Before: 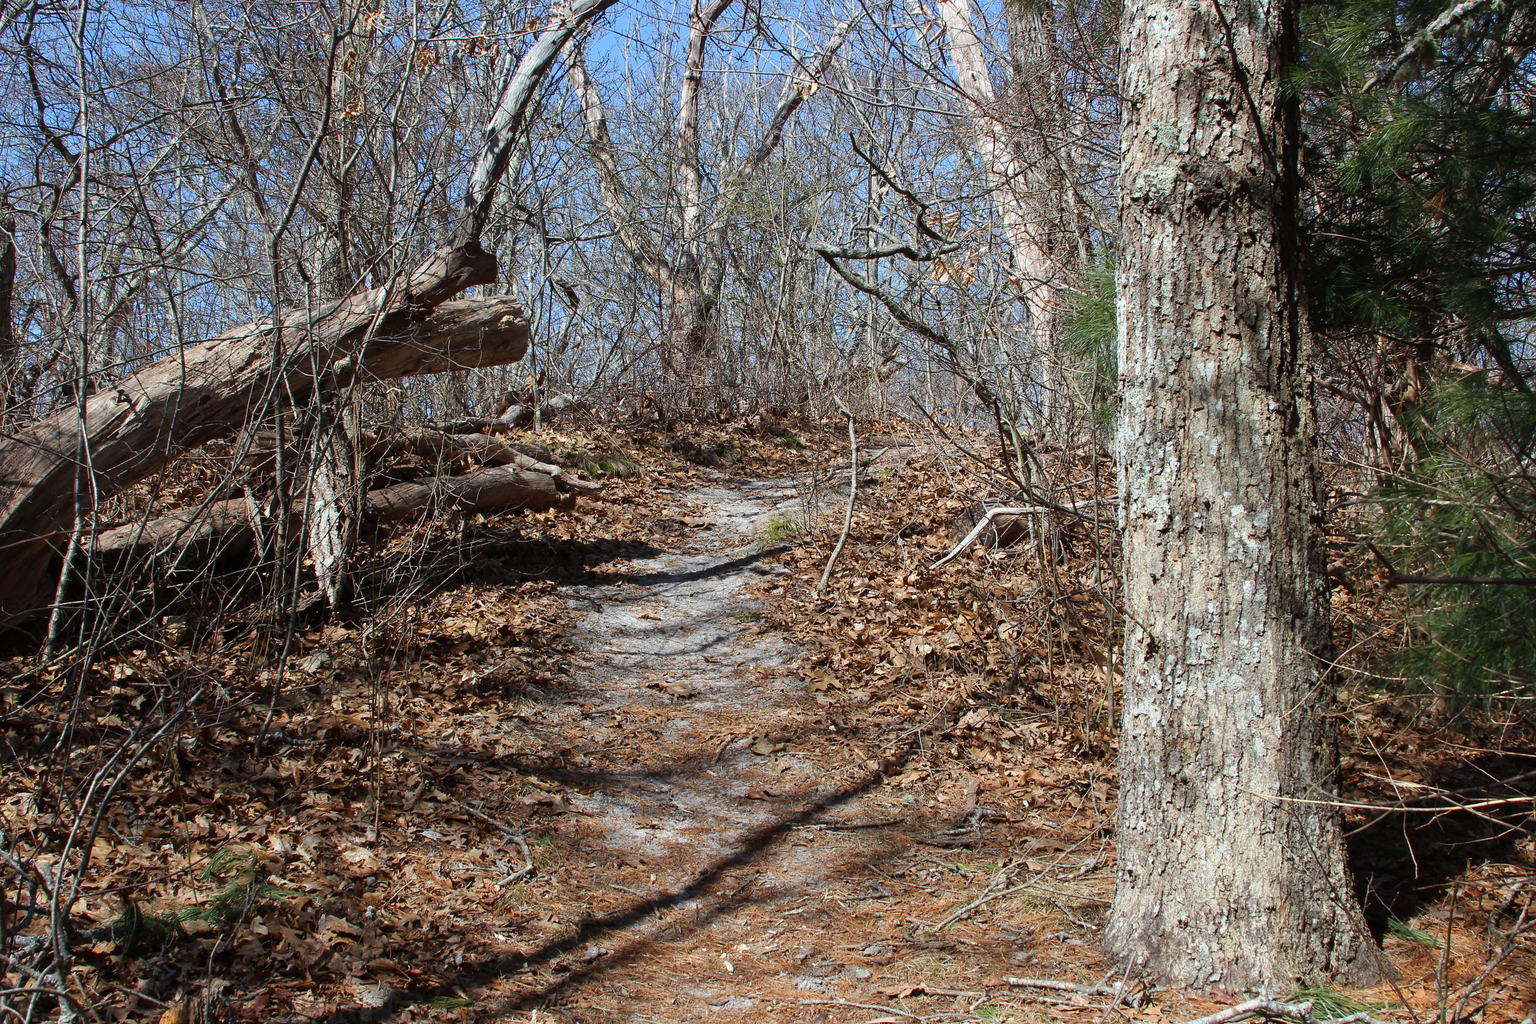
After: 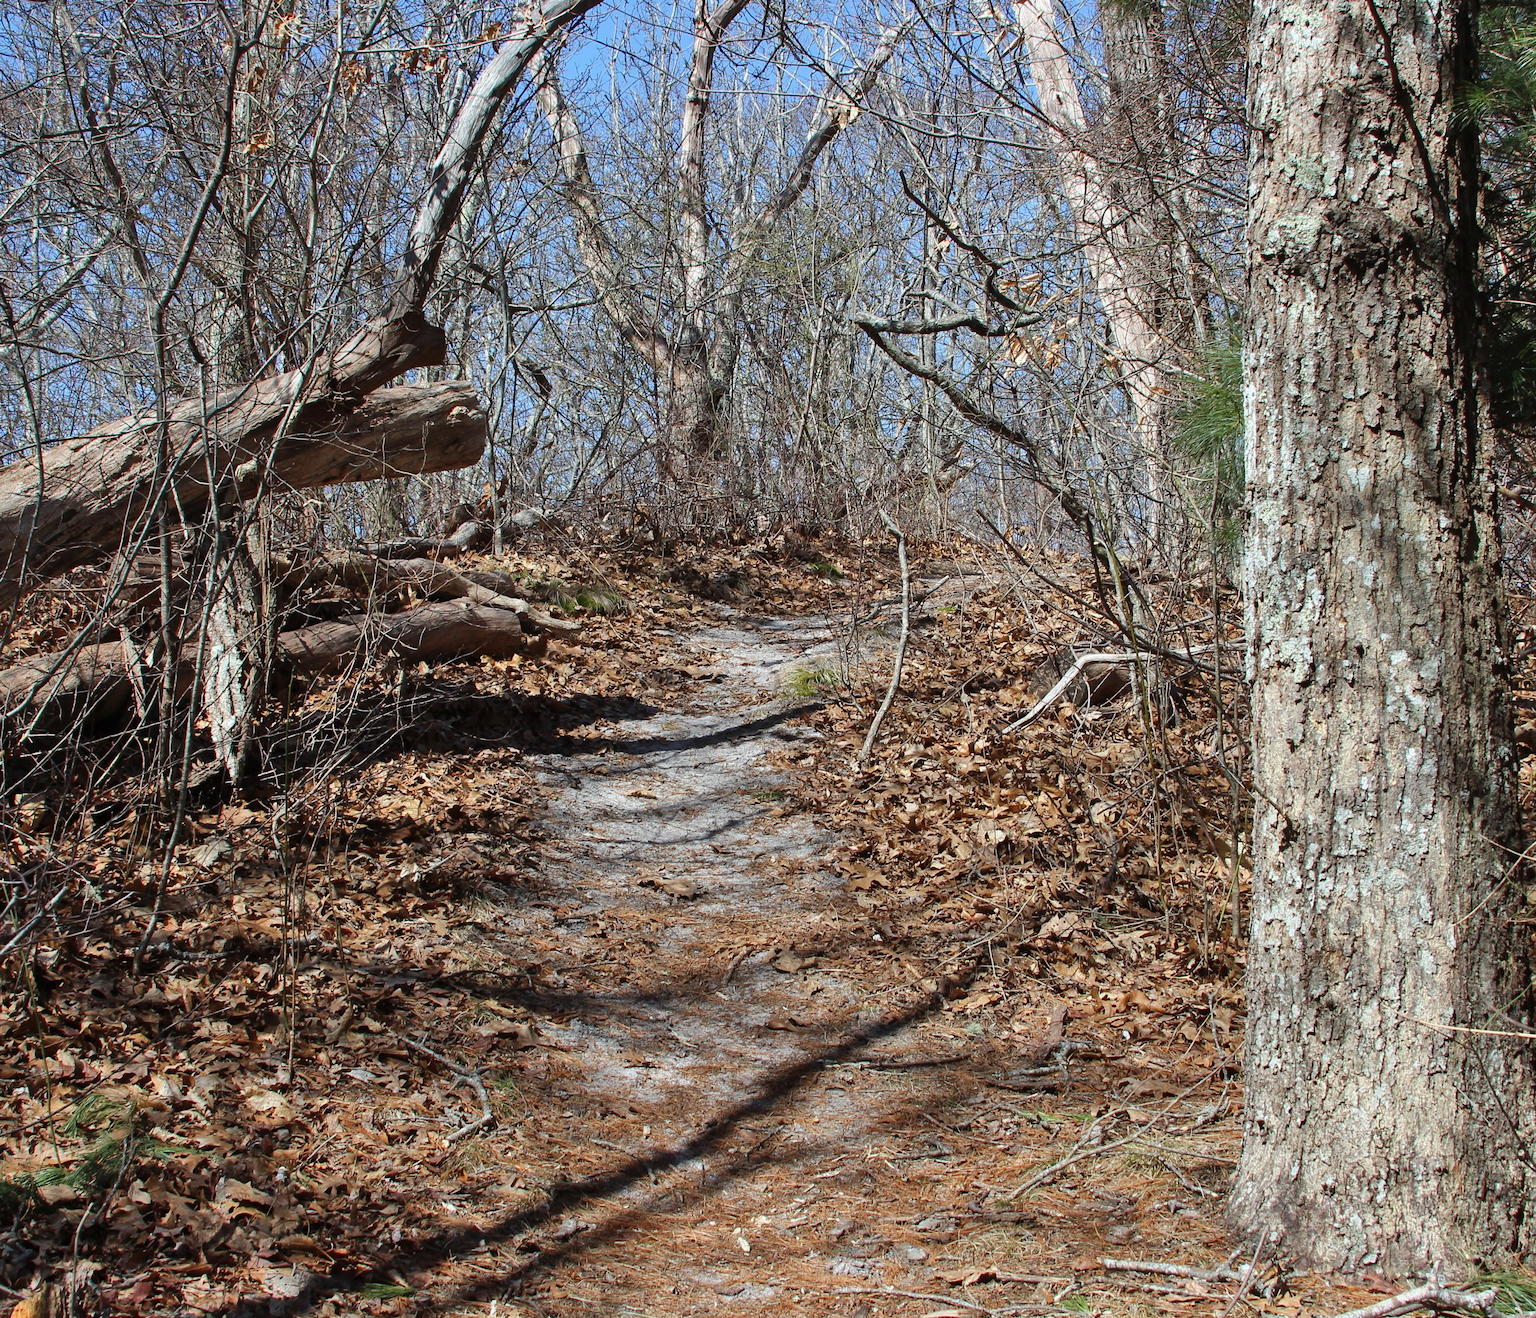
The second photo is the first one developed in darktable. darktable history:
crop: left 9.862%, right 12.466%
shadows and highlights: soften with gaussian
